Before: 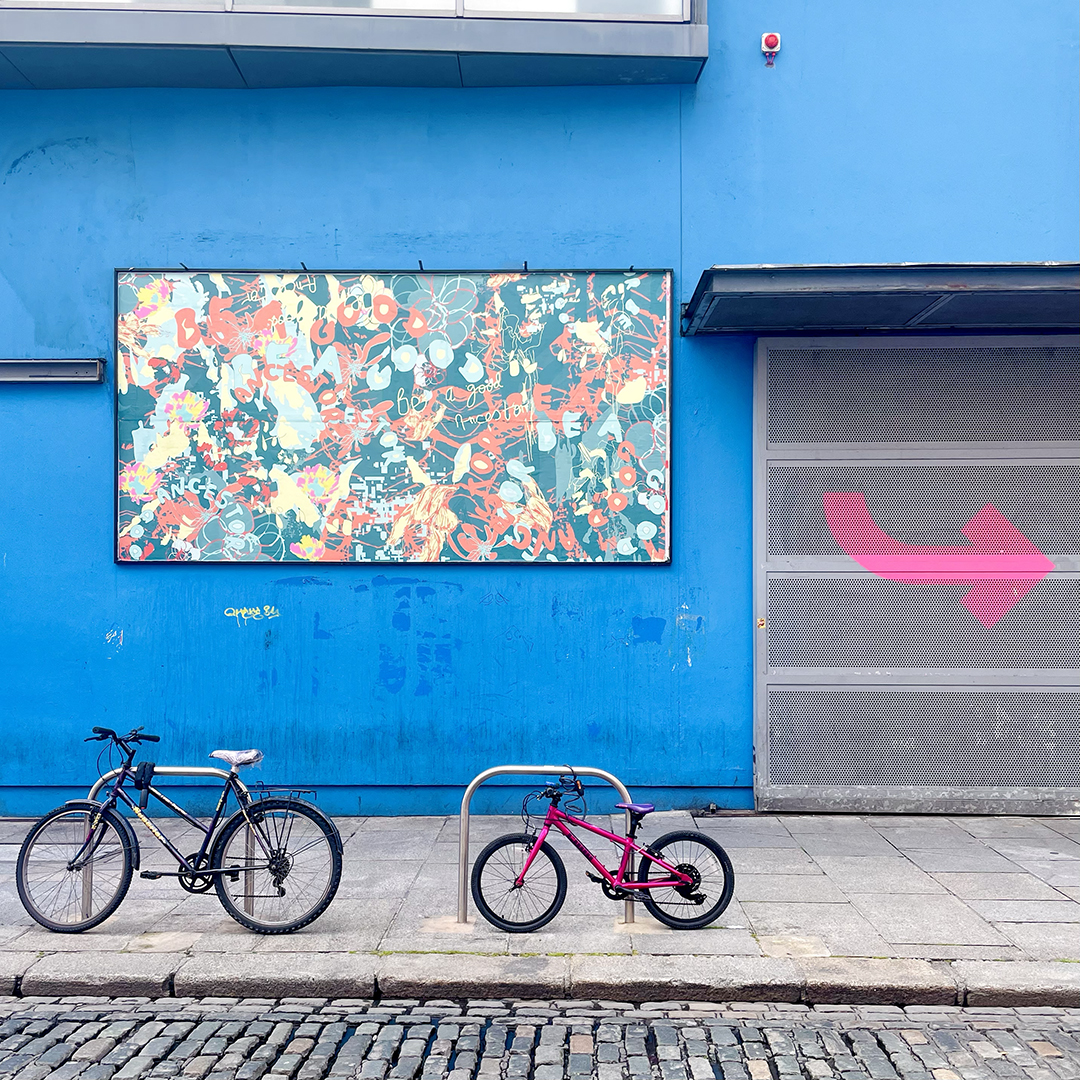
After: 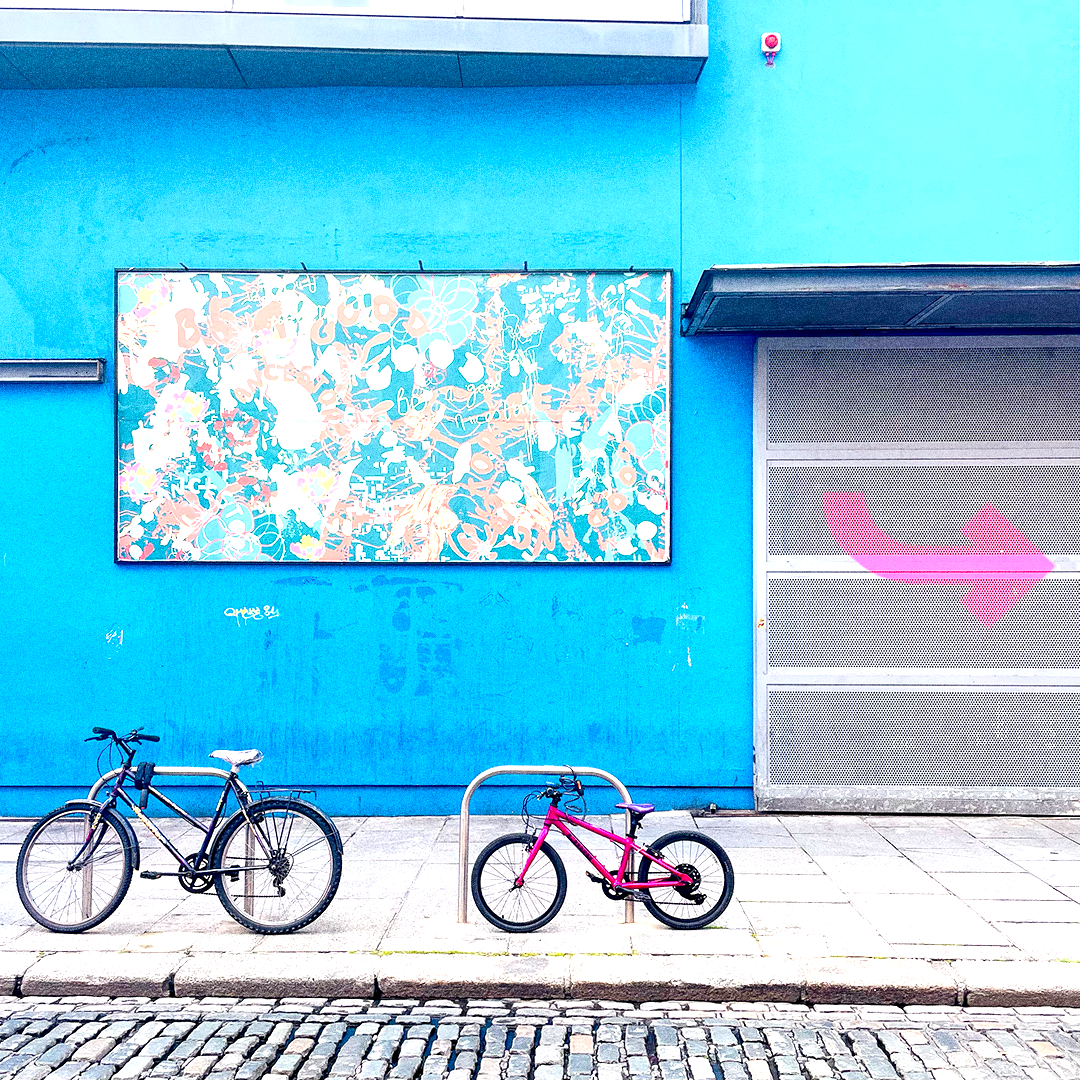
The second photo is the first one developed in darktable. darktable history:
grain: coarseness 10.62 ISO, strength 55.56%
exposure: black level correction 0.001, exposure 1 EV, compensate highlight preservation false
